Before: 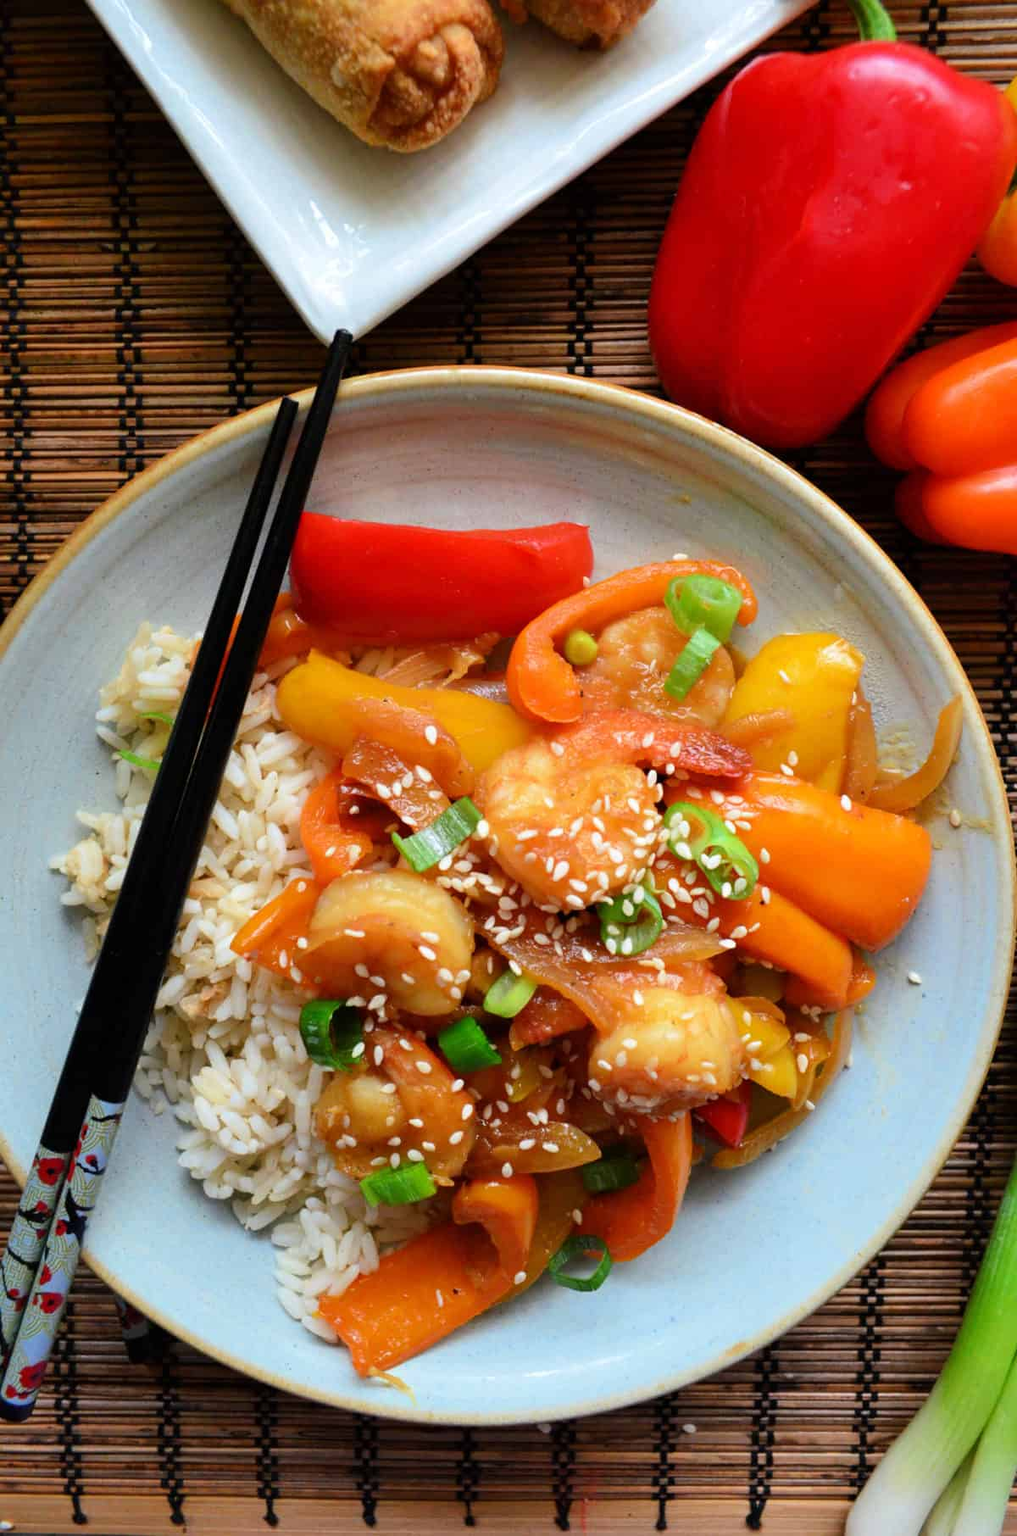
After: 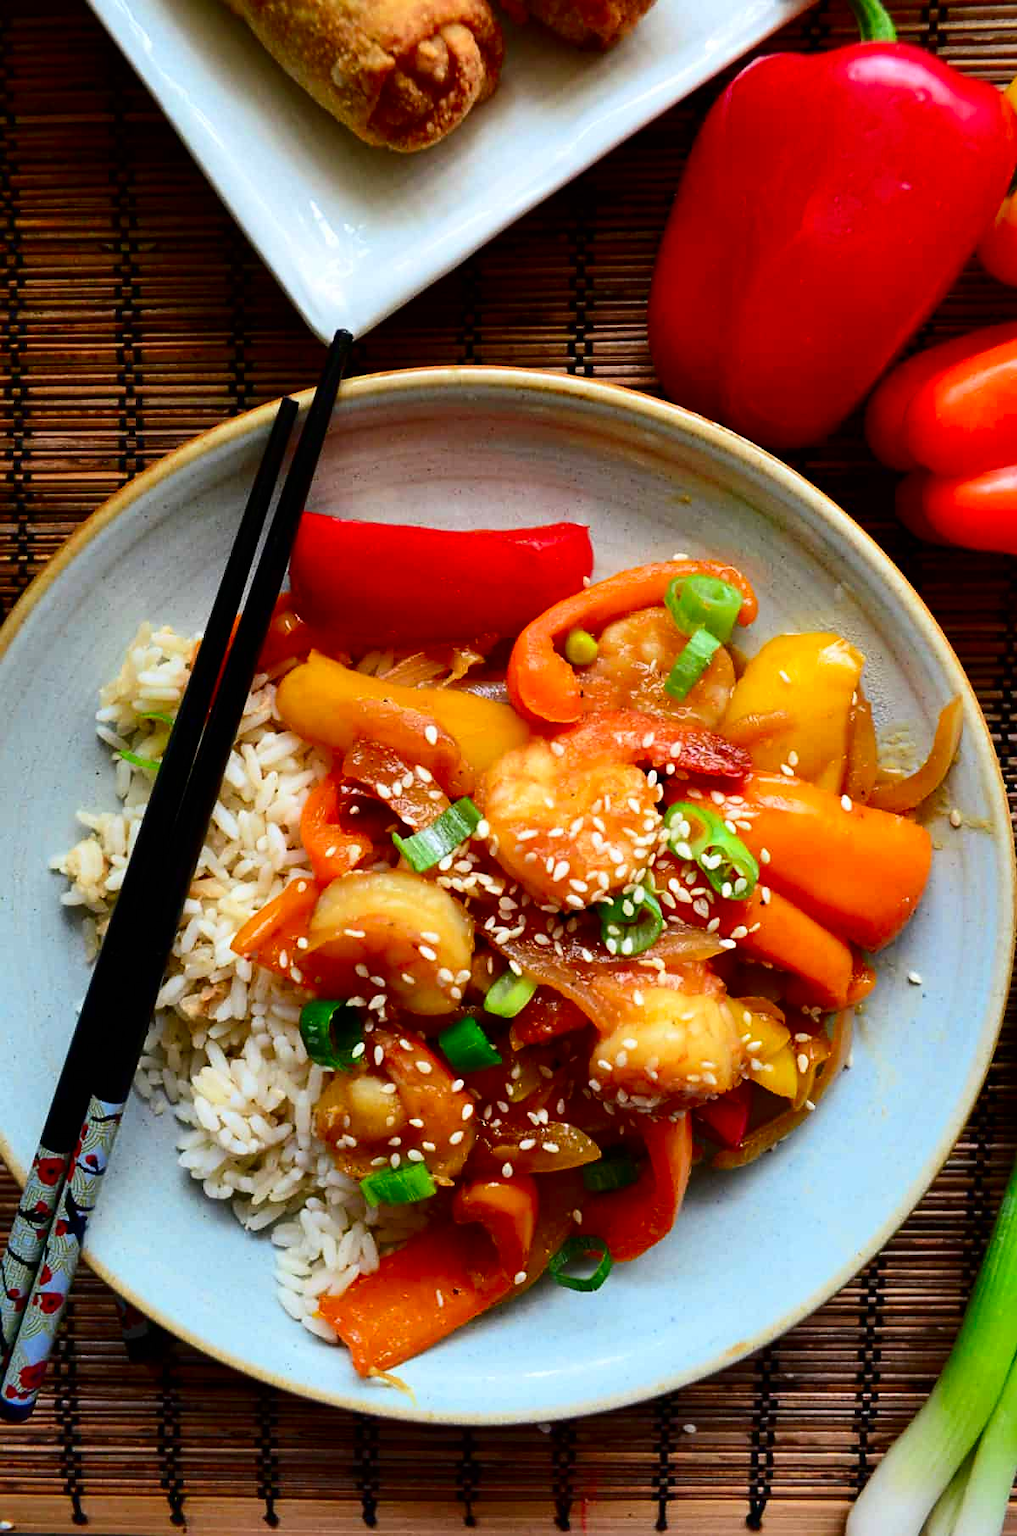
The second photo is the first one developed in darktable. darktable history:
contrast brightness saturation: contrast 0.19, brightness -0.11, saturation 0.21
sharpen: radius 1.458, amount 0.398, threshold 1.271
